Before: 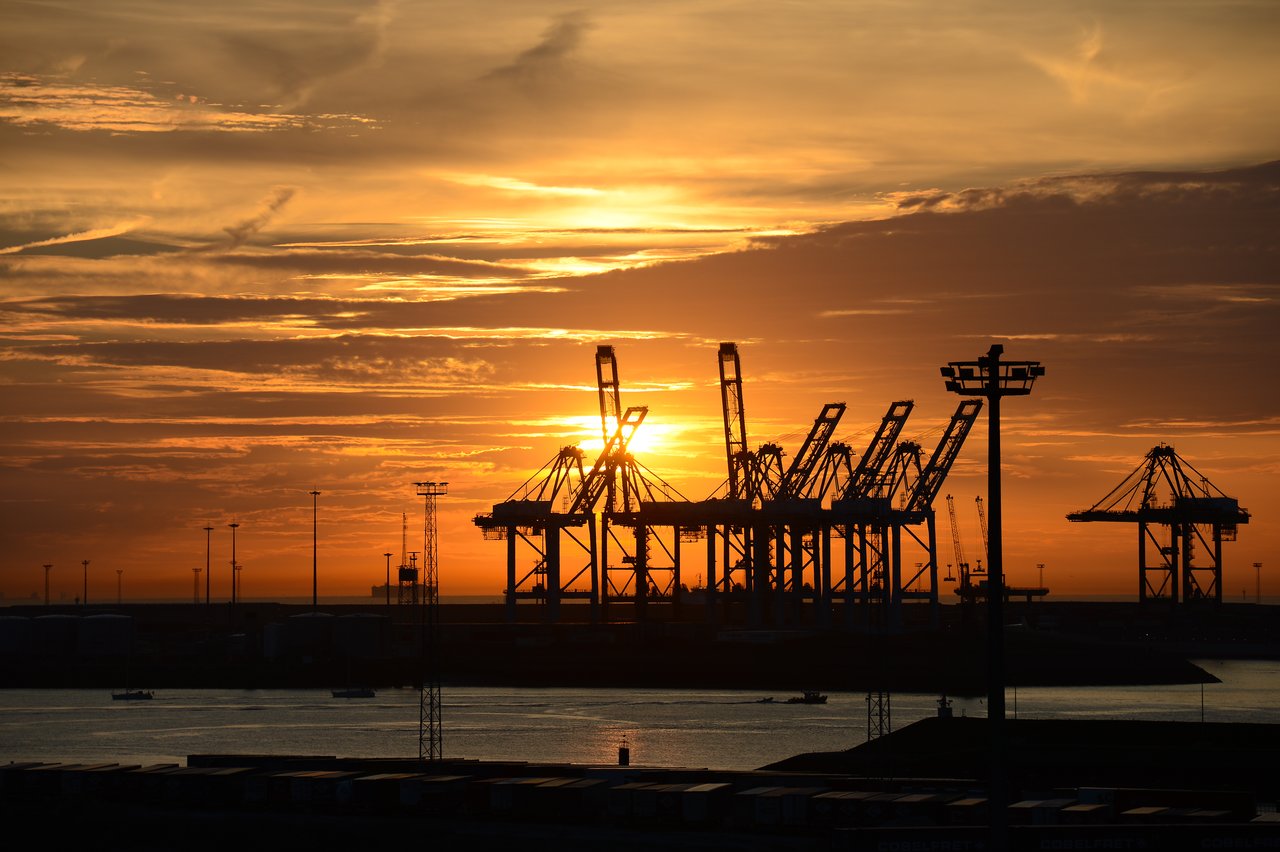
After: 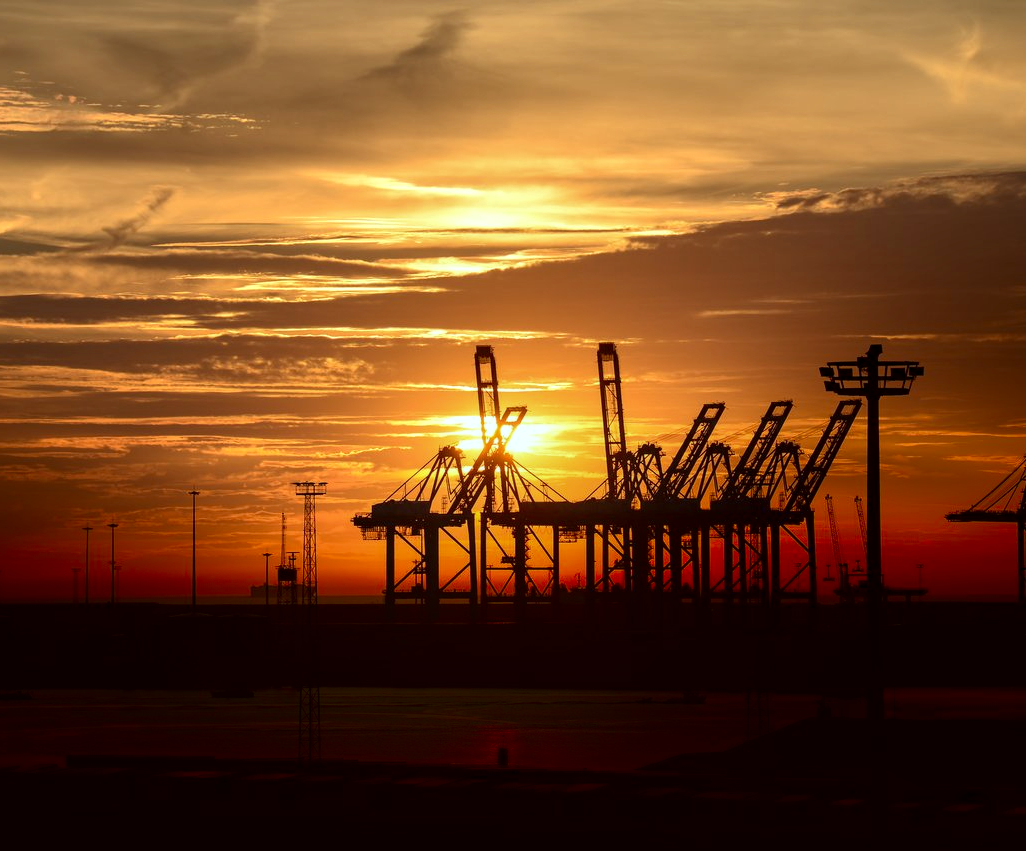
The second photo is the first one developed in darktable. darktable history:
local contrast: on, module defaults
color correction: highlights a* -5.12, highlights b* -3.6, shadows a* 4.05, shadows b* 4.36
tone equalizer: on, module defaults
crop and rotate: left 9.496%, right 10.272%
shadows and highlights: shadows -87.29, highlights -37.06, soften with gaussian
